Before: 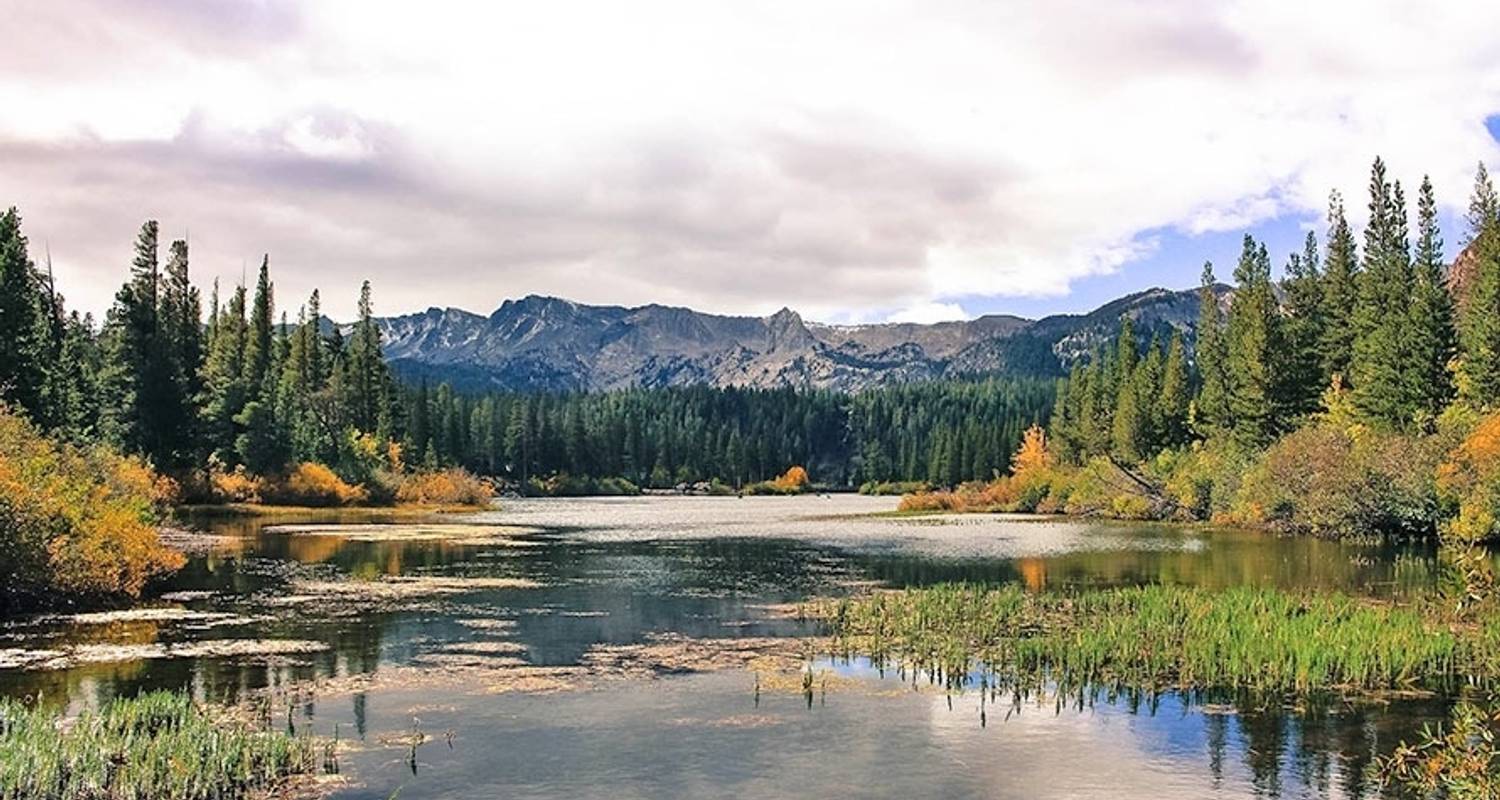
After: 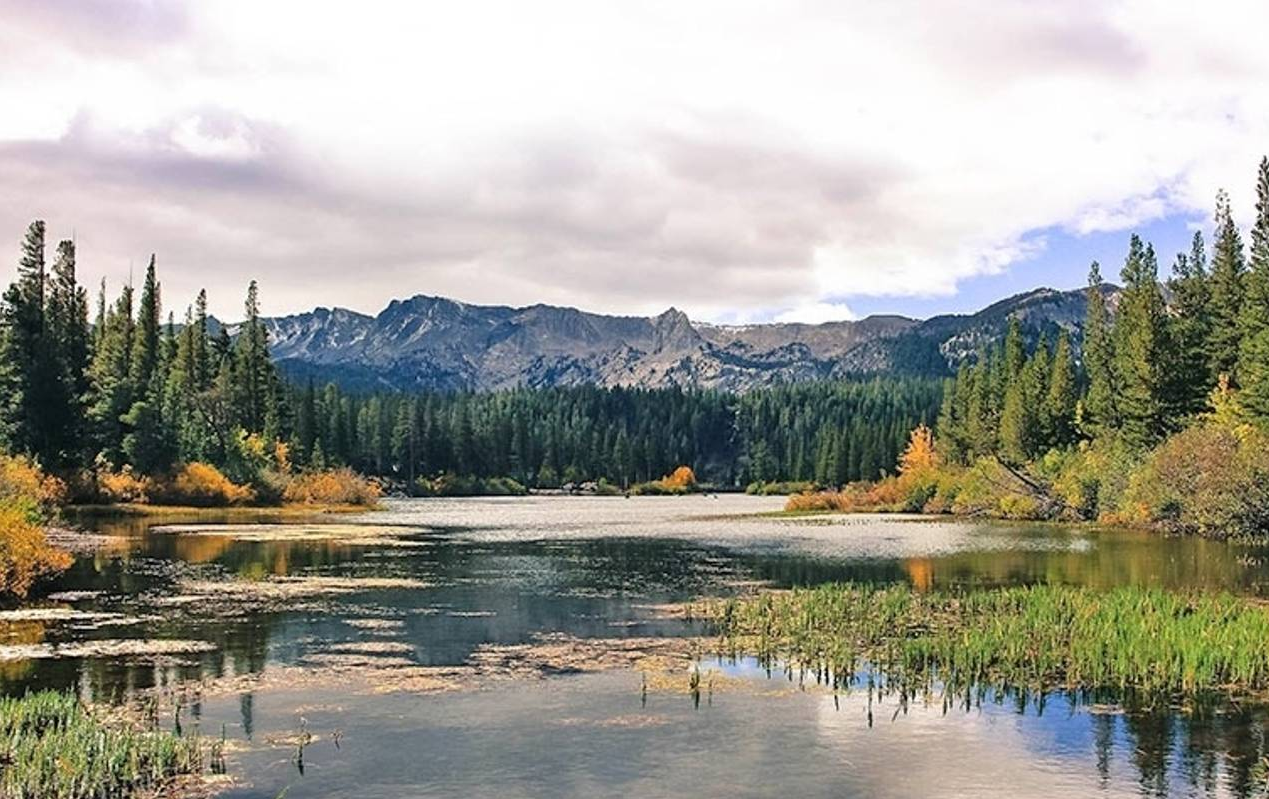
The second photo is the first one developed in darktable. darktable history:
crop: left 7.549%, right 7.836%
